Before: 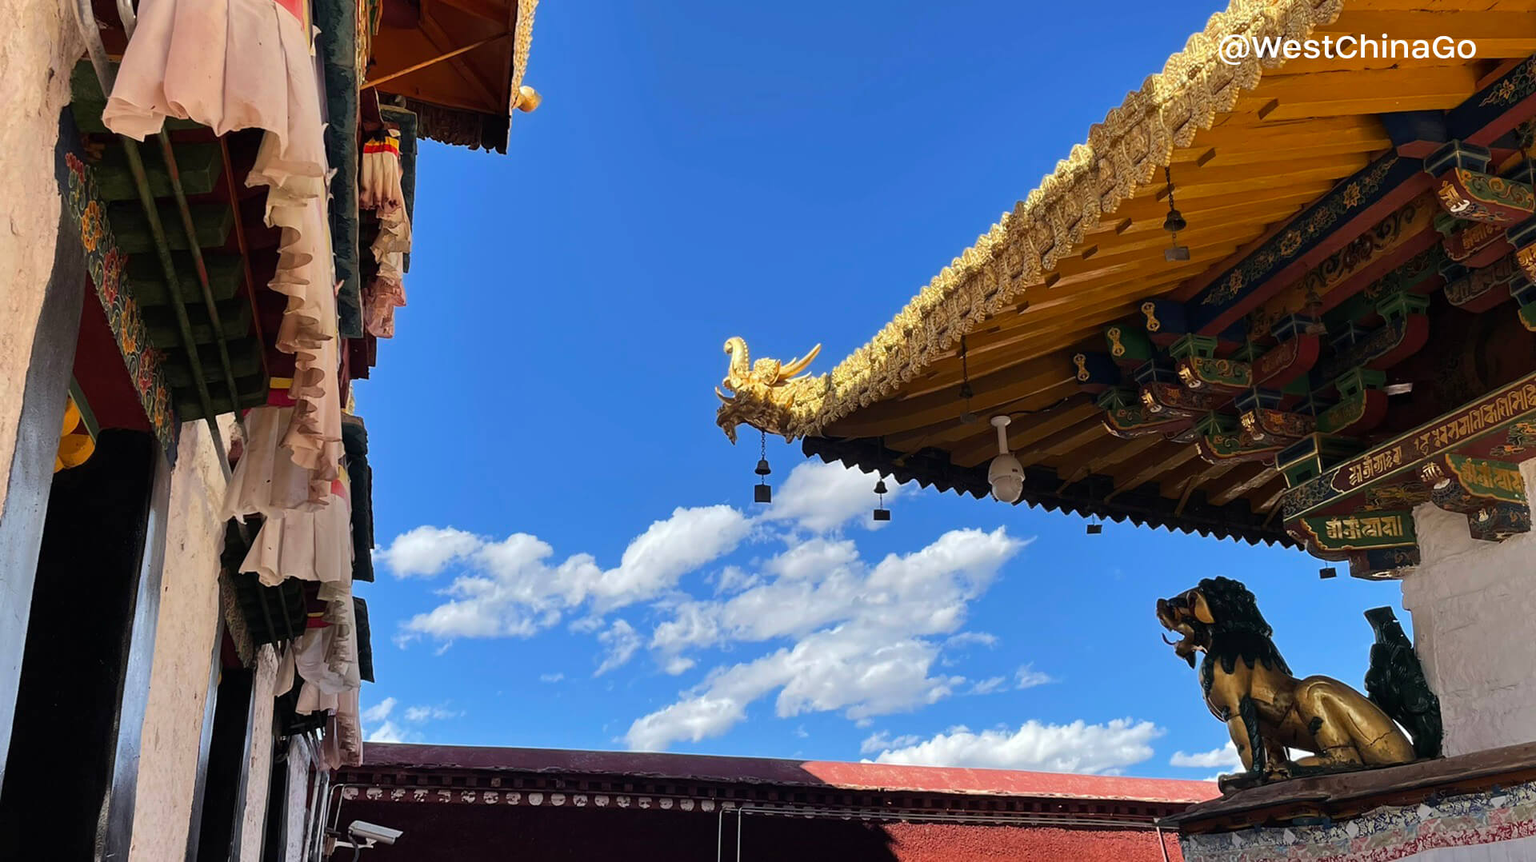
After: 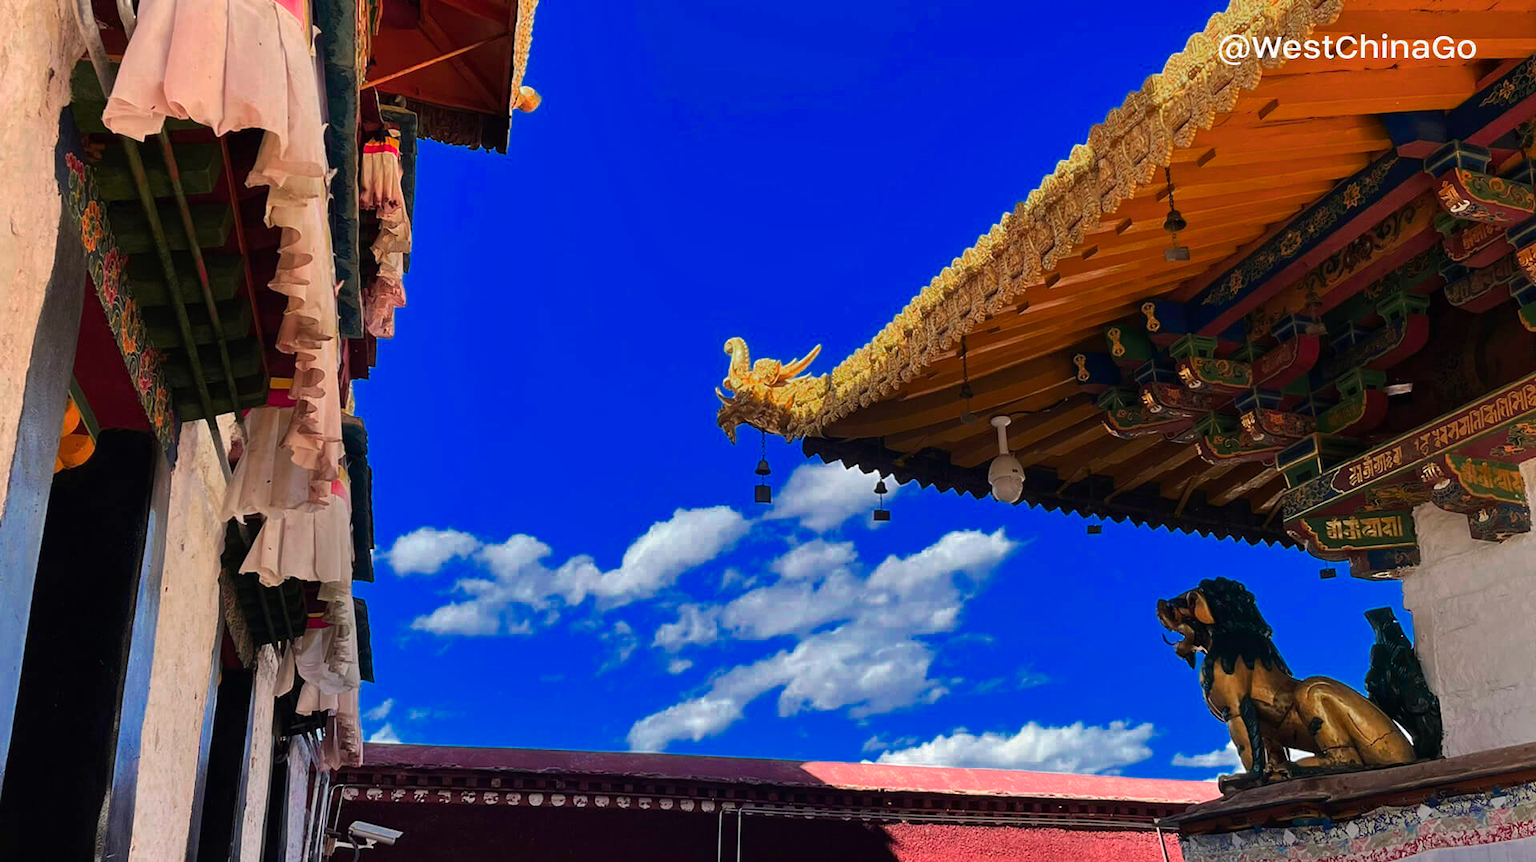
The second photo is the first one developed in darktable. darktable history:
color zones: curves: ch0 [(0, 0.553) (0.123, 0.58) (0.23, 0.419) (0.468, 0.155) (0.605, 0.132) (0.723, 0.063) (0.833, 0.172) (0.921, 0.468)]; ch1 [(0.025, 0.645) (0.229, 0.584) (0.326, 0.551) (0.537, 0.446) (0.599, 0.911) (0.708, 1) (0.805, 0.944)]; ch2 [(0.086, 0.468) (0.254, 0.464) (0.638, 0.564) (0.702, 0.592) (0.768, 0.564)]
tone equalizer: on, module defaults
